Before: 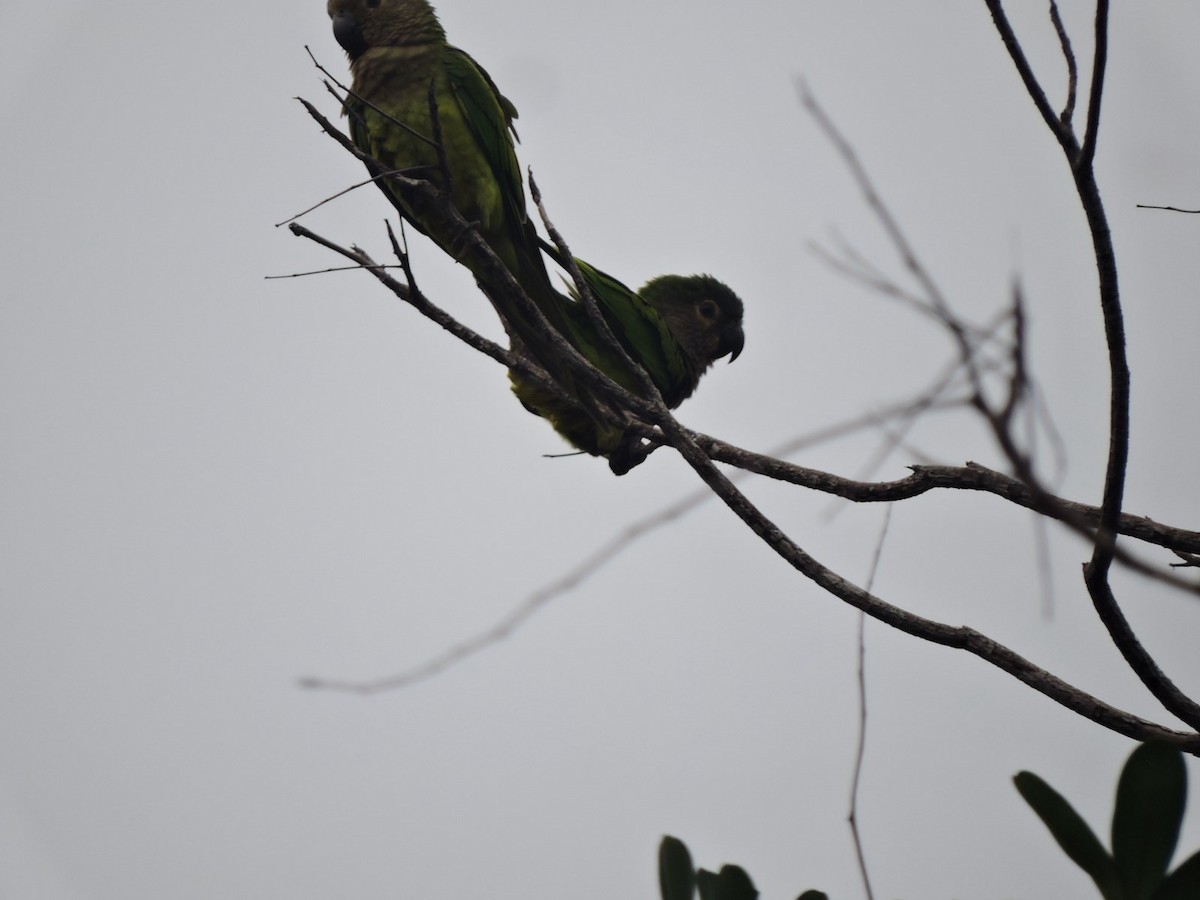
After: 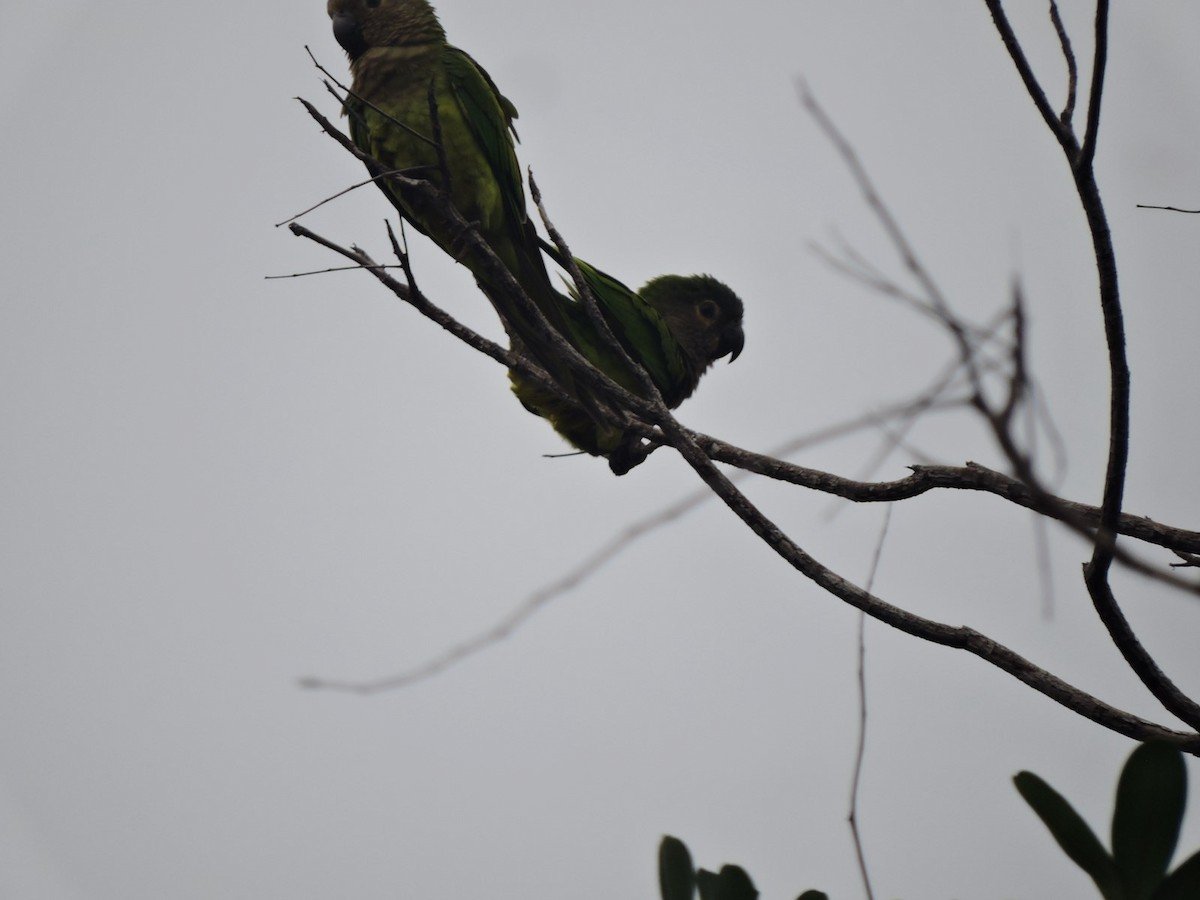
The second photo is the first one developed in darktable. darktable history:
exposure: exposure -0.115 EV, compensate exposure bias true, compensate highlight preservation false
